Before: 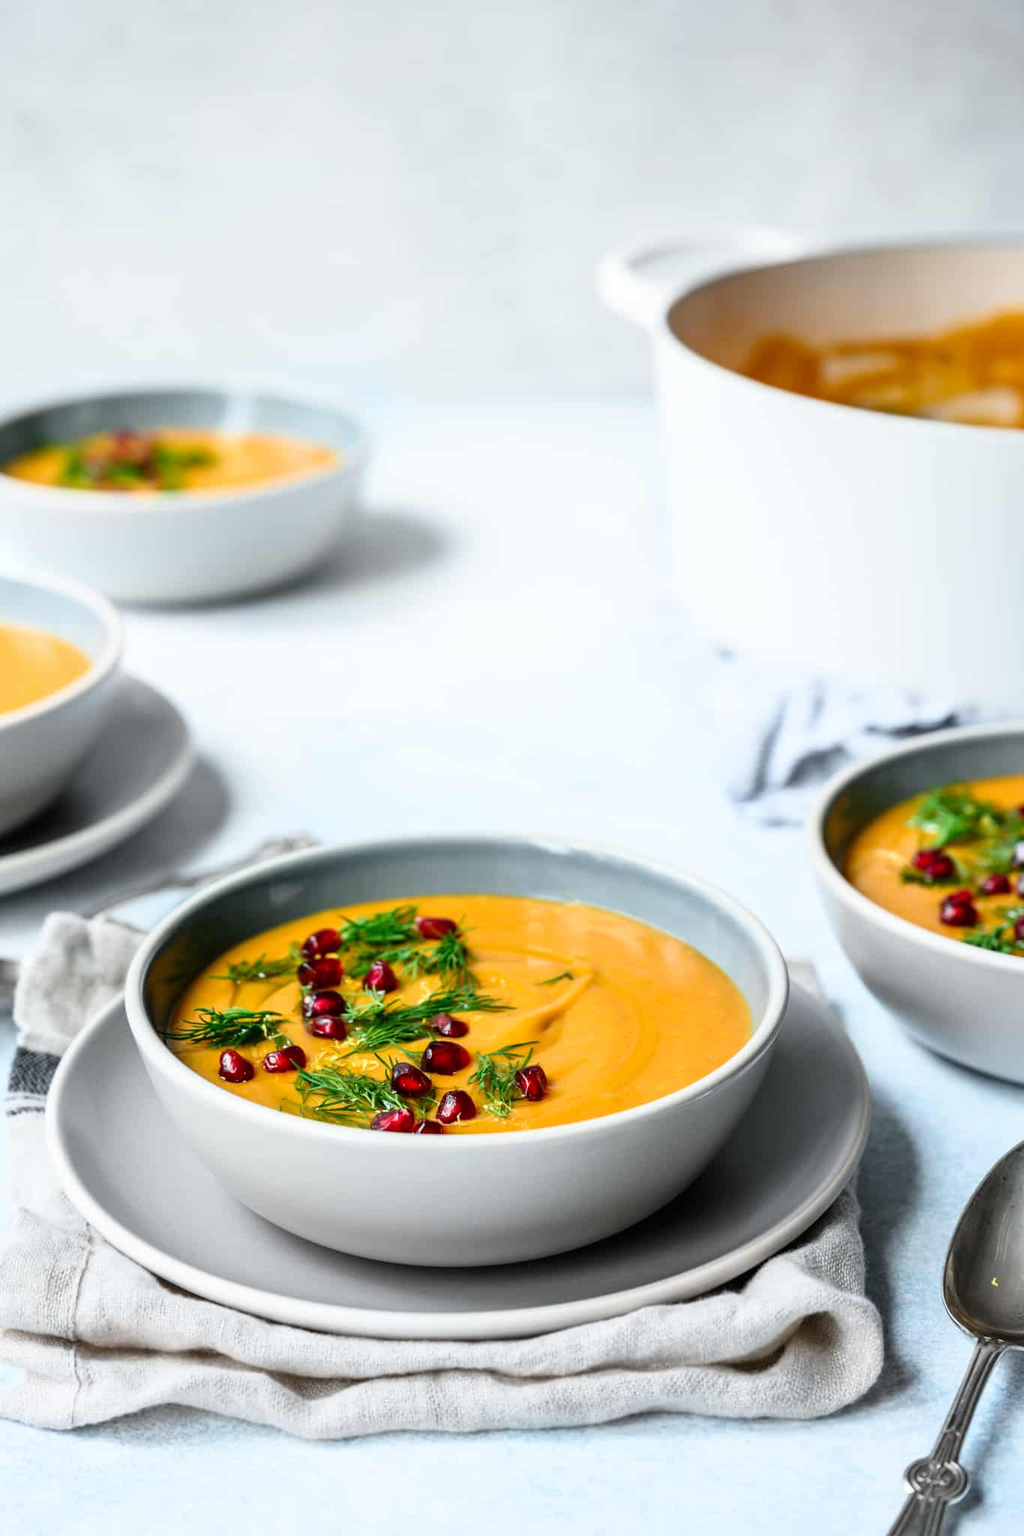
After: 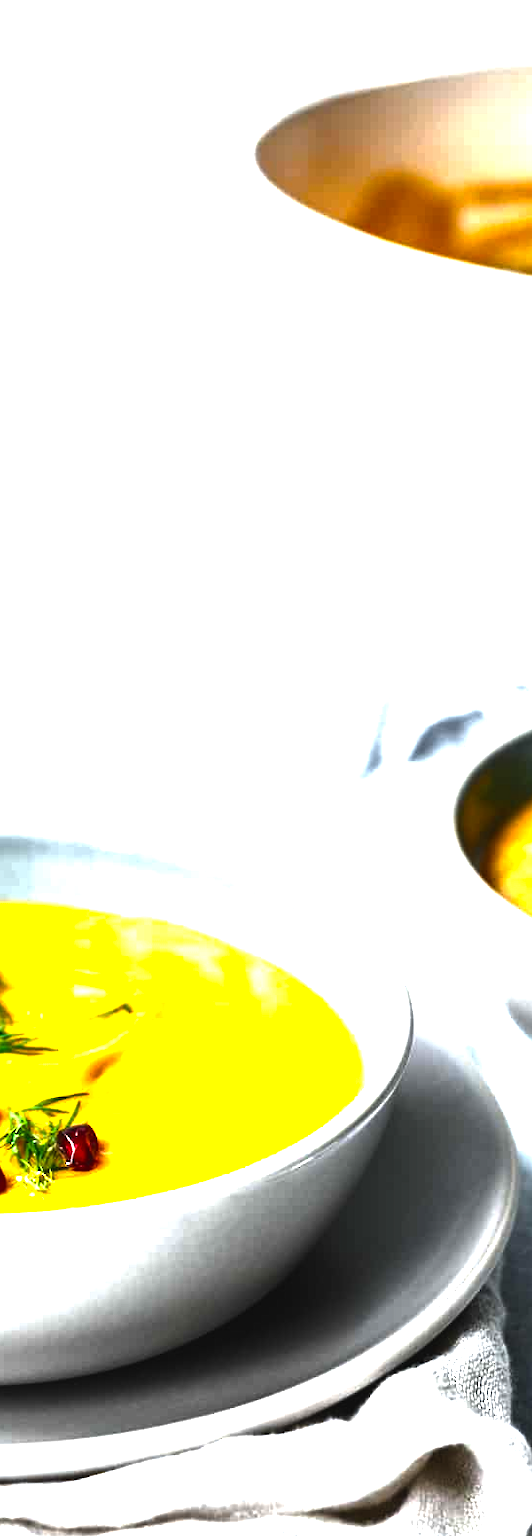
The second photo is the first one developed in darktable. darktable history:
crop: left 46.056%, top 13.075%, right 13.933%, bottom 9.937%
color balance rgb: global offset › luminance 0.774%, perceptual saturation grading › global saturation 20%, perceptual saturation grading › highlights -24.786%, perceptual saturation grading › shadows 25.15%, perceptual brilliance grading › highlights 74.534%, perceptual brilliance grading › shadows -29.329%, global vibrance 11.086%
